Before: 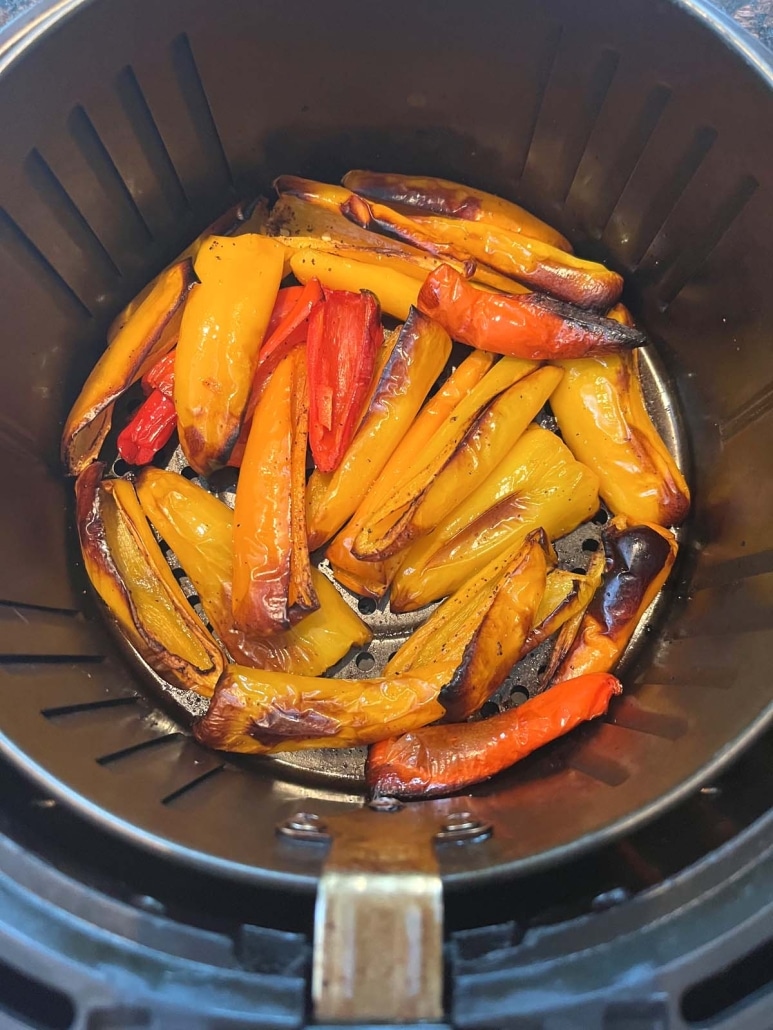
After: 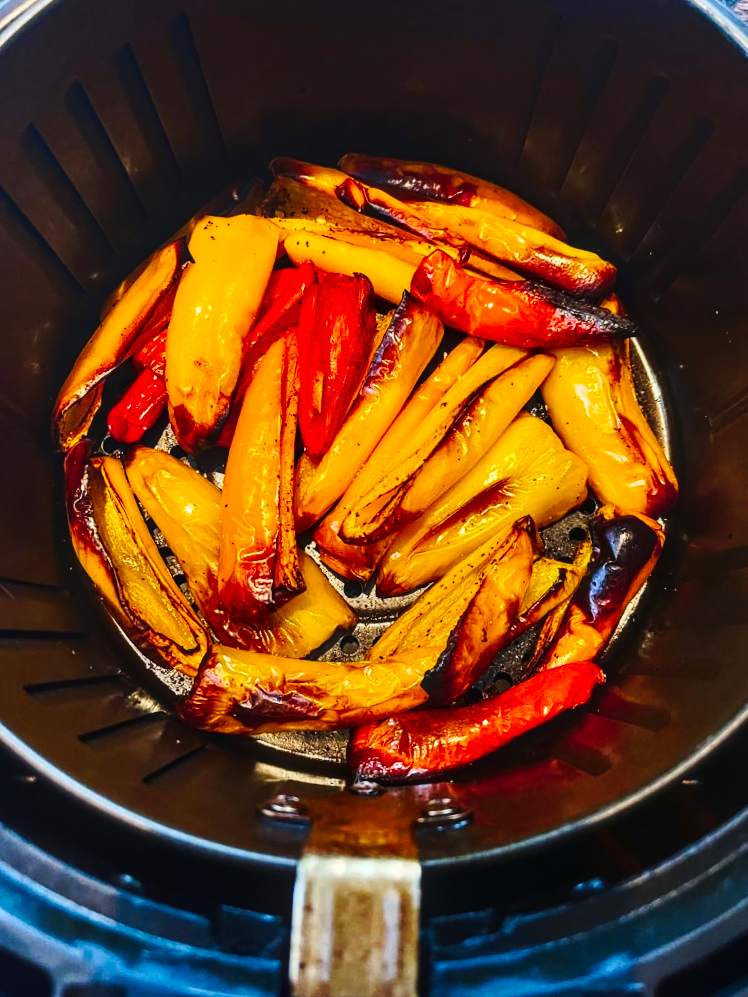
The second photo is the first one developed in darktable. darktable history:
crop and rotate: angle -1.4°
local contrast: on, module defaults
color balance rgb: perceptual saturation grading › global saturation 30.661%
contrast brightness saturation: contrast 0.193, brightness -0.233, saturation 0.109
tone curve: curves: ch0 [(0, 0.023) (0.103, 0.087) (0.295, 0.297) (0.445, 0.531) (0.553, 0.665) (0.735, 0.843) (0.994, 1)]; ch1 [(0, 0) (0.414, 0.395) (0.447, 0.447) (0.485, 0.495) (0.512, 0.523) (0.542, 0.581) (0.581, 0.632) (0.646, 0.715) (1, 1)]; ch2 [(0, 0) (0.369, 0.388) (0.449, 0.431) (0.478, 0.471) (0.516, 0.517) (0.579, 0.624) (0.674, 0.775) (1, 1)], preserve colors none
